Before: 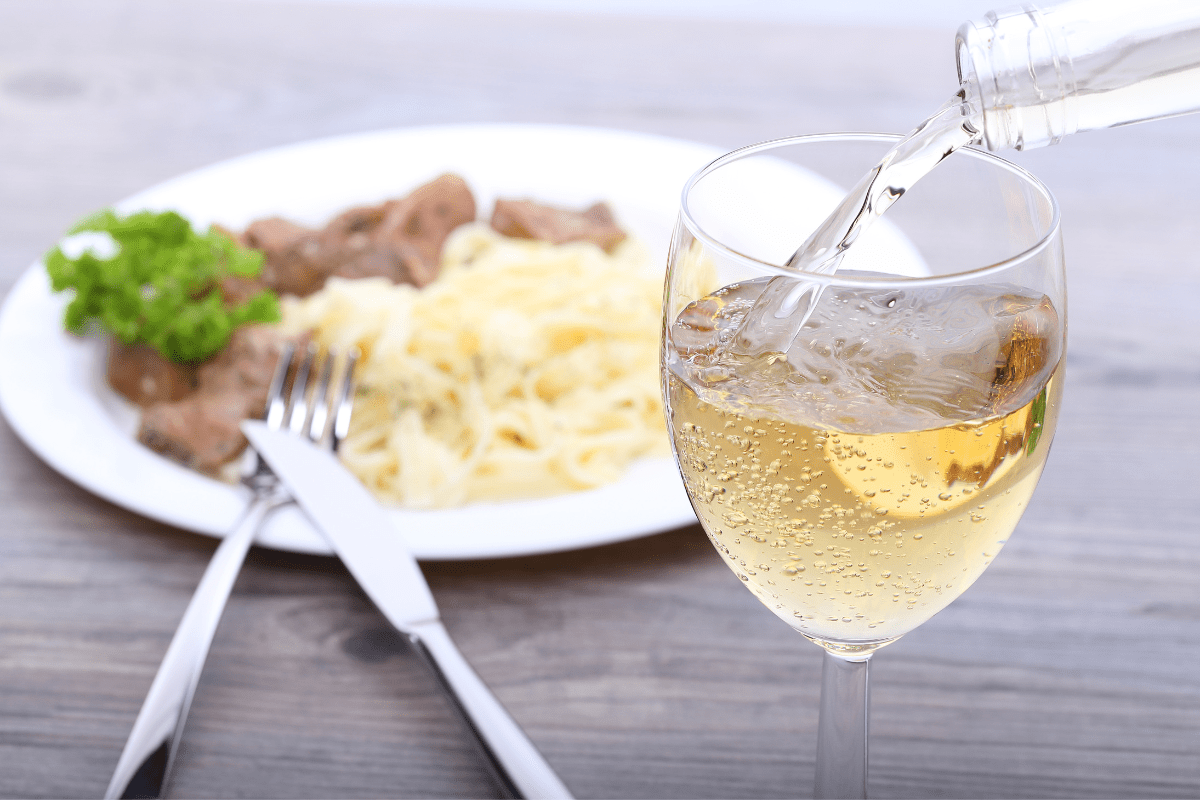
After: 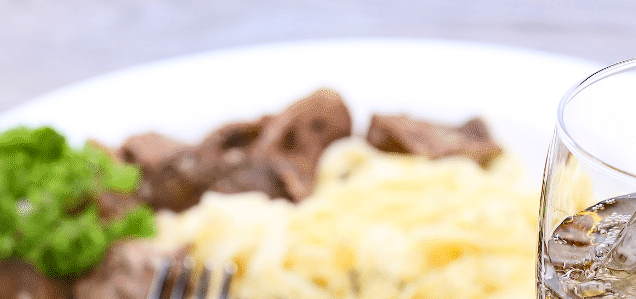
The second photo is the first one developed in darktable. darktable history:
shadows and highlights: low approximation 0.01, soften with gaussian
contrast brightness saturation: contrast 0.217
crop: left 10.353%, top 10.74%, right 36.637%, bottom 51.858%
